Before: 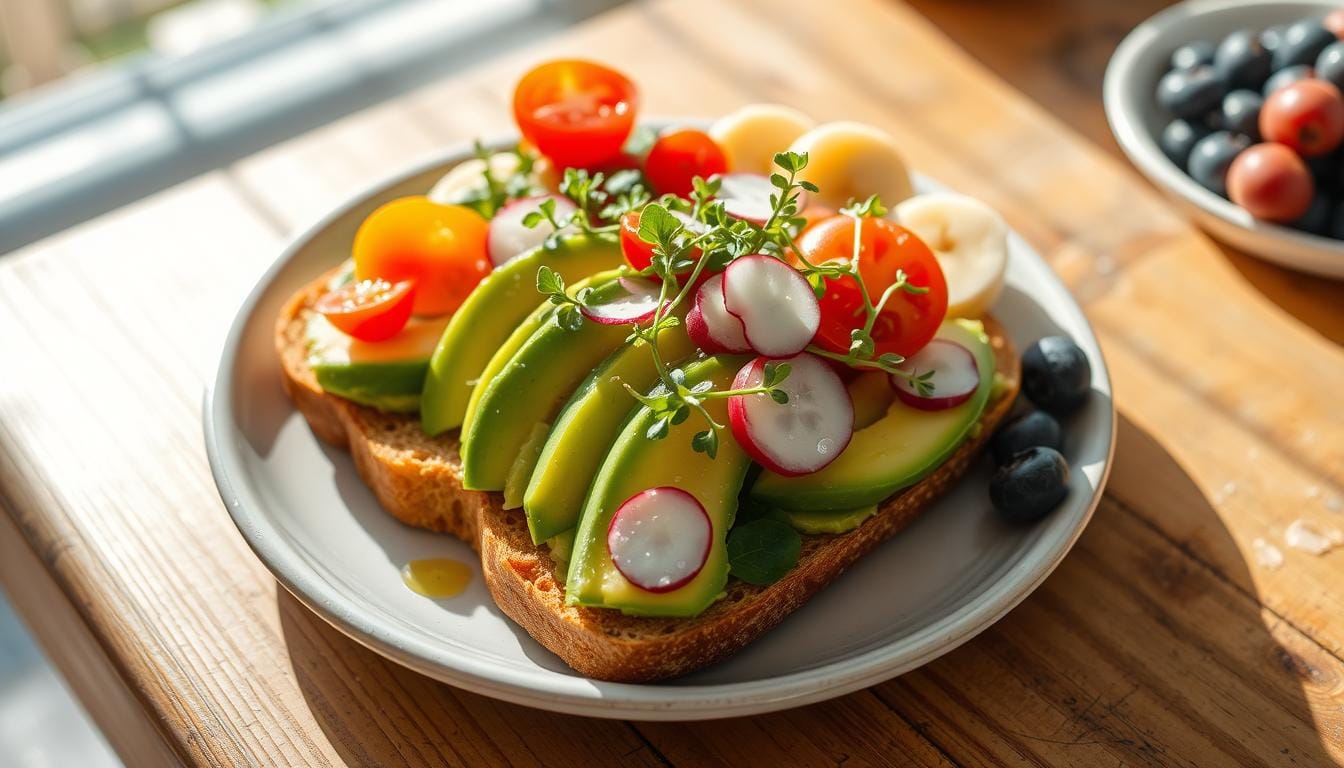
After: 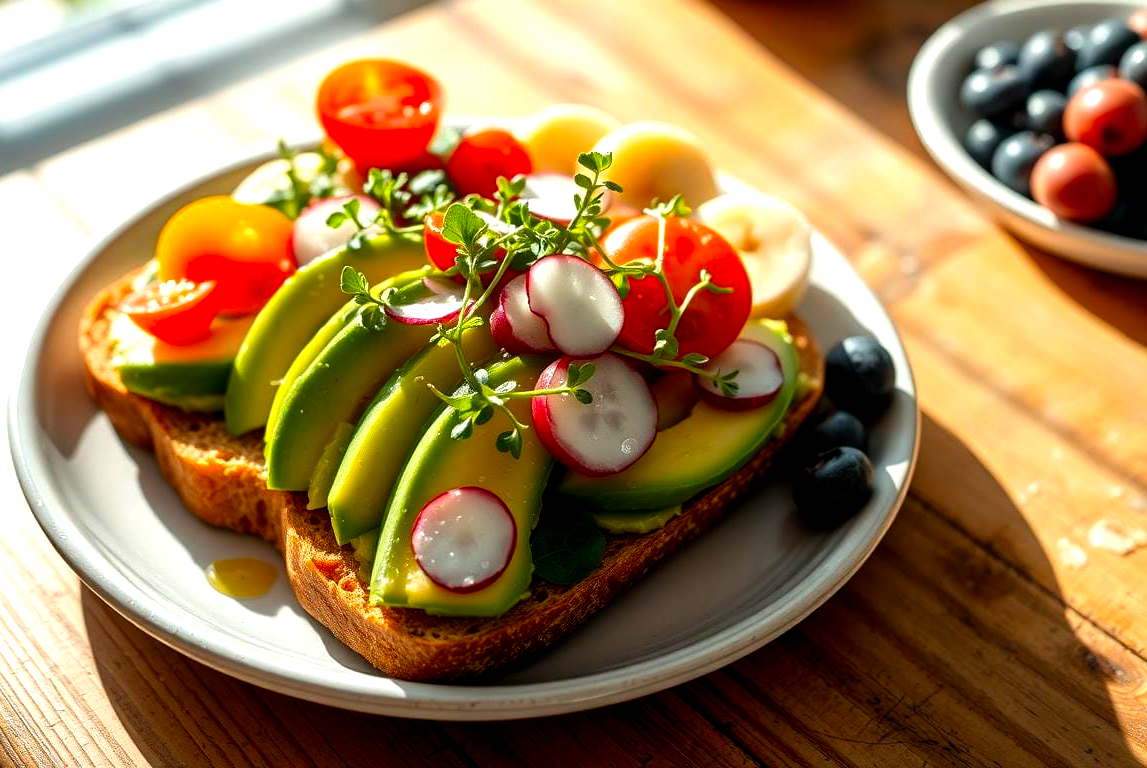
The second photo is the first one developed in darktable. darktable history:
crop and rotate: left 14.584%
base curve: curves: ch0 [(0, 0) (0.472, 0.455) (1, 1)], preserve colors none
color balance: lift [0.991, 1, 1, 1], gamma [0.996, 1, 1, 1], input saturation 98.52%, contrast 20.34%, output saturation 103.72%
